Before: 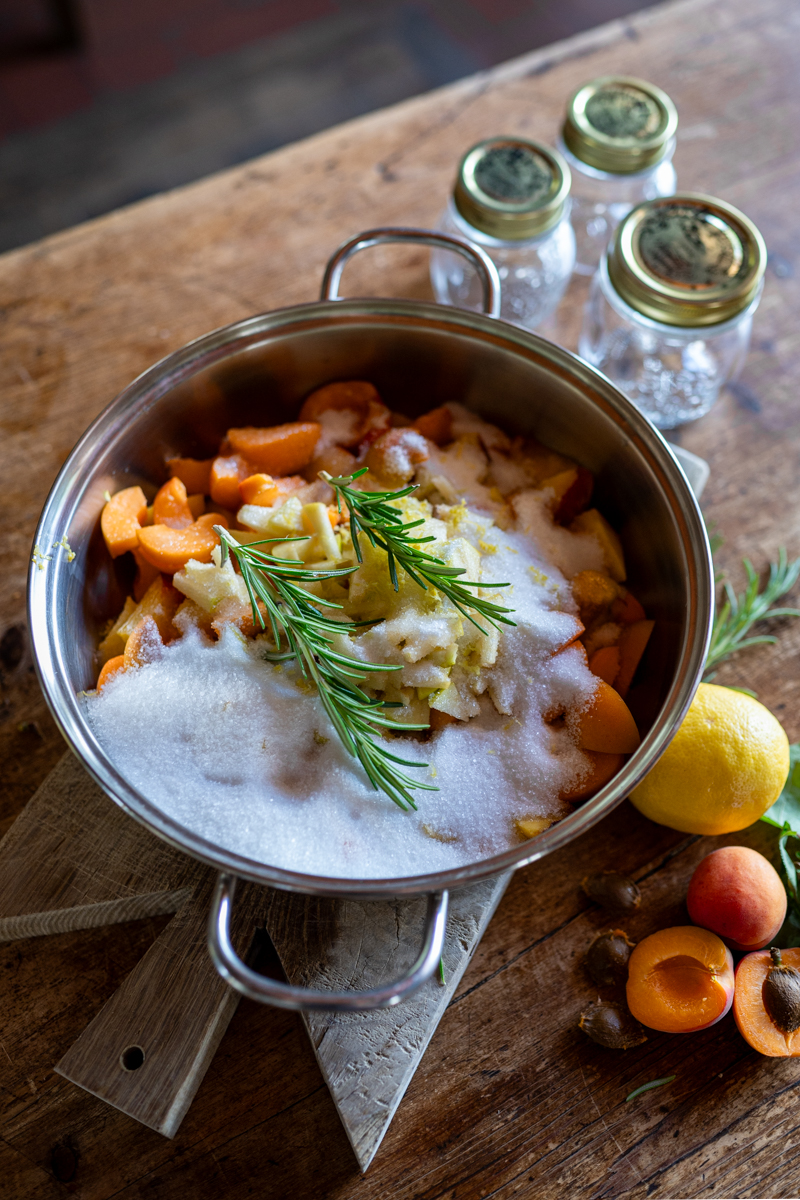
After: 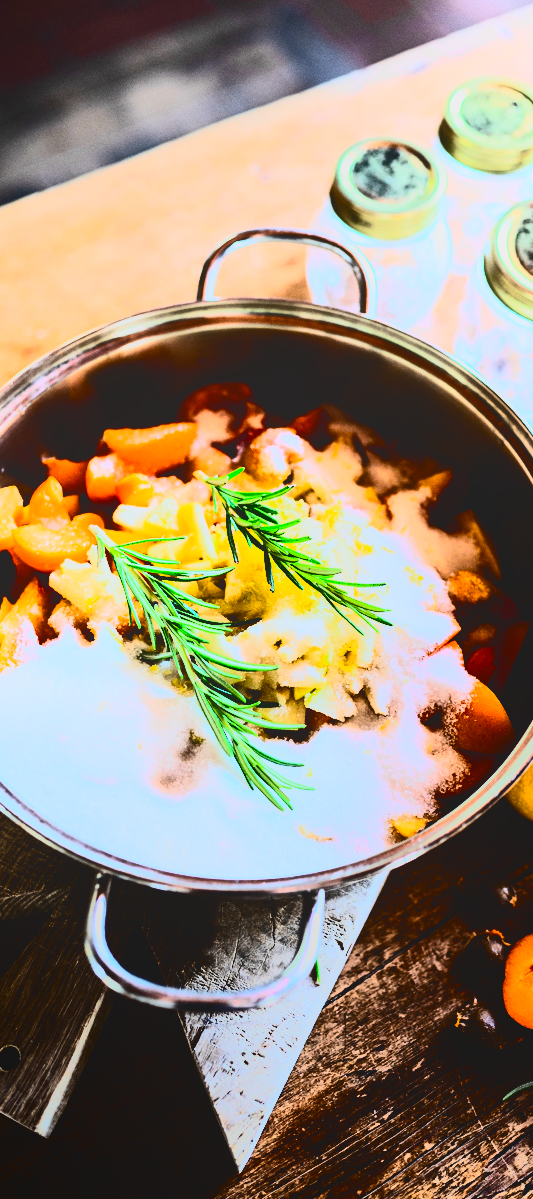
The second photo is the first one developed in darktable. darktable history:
rgb curve: curves: ch0 [(0, 0) (0.21, 0.15) (0.24, 0.21) (0.5, 0.75) (0.75, 0.96) (0.89, 0.99) (1, 1)]; ch1 [(0, 0.02) (0.21, 0.13) (0.25, 0.2) (0.5, 0.67) (0.75, 0.9) (0.89, 0.97) (1, 1)]; ch2 [(0, 0.02) (0.21, 0.13) (0.25, 0.2) (0.5, 0.67) (0.75, 0.9) (0.89, 0.97) (1, 1)], compensate middle gray true
crop and rotate: left 15.546%, right 17.787%
exposure: exposure 0.669 EV, compensate highlight preservation false
local contrast: detail 70%
tone equalizer: -8 EV -0.75 EV, -7 EV -0.7 EV, -6 EV -0.6 EV, -5 EV -0.4 EV, -3 EV 0.4 EV, -2 EV 0.6 EV, -1 EV 0.7 EV, +0 EV 0.75 EV, edges refinement/feathering 500, mask exposure compensation -1.57 EV, preserve details no
contrast brightness saturation: contrast 0.32, brightness -0.08, saturation 0.17
